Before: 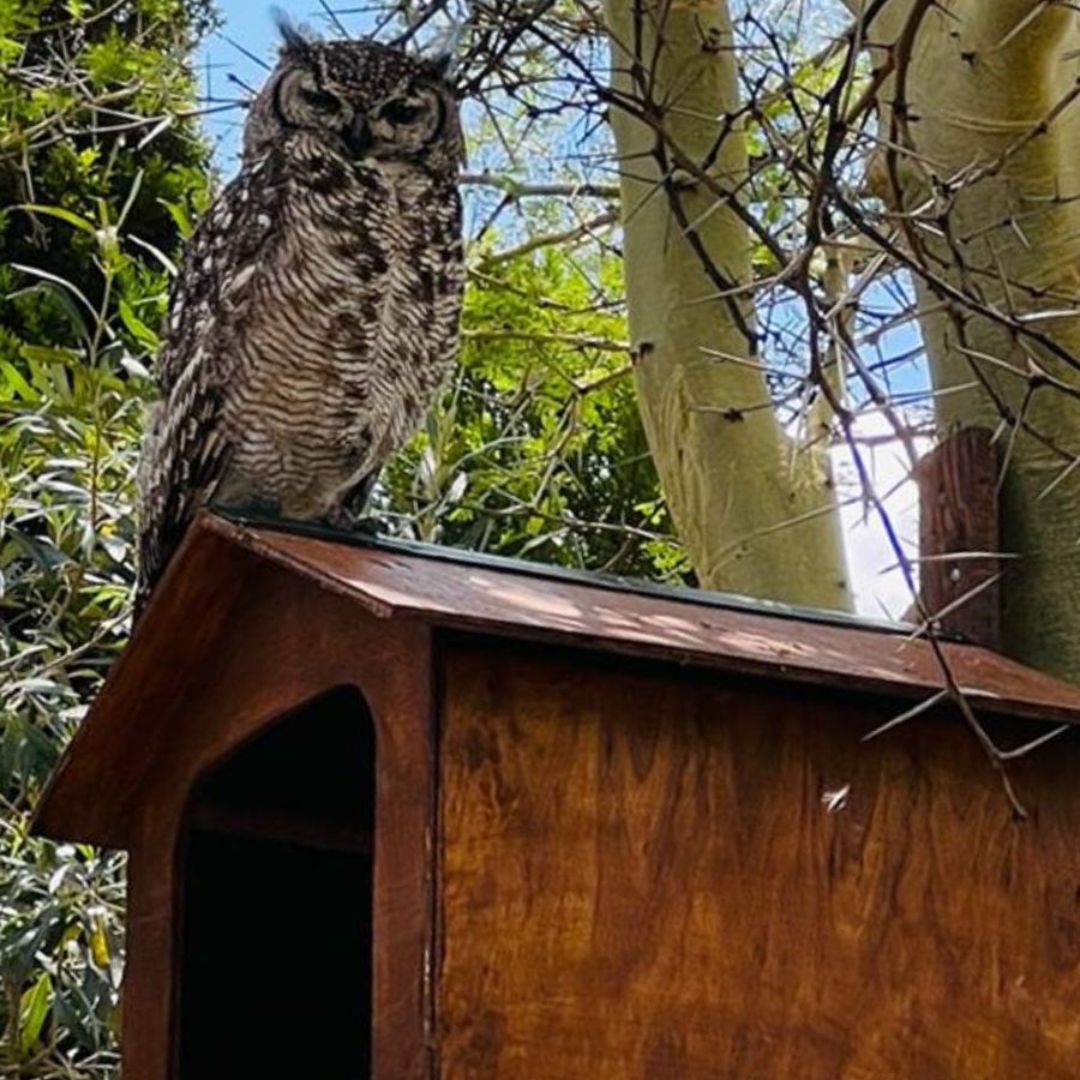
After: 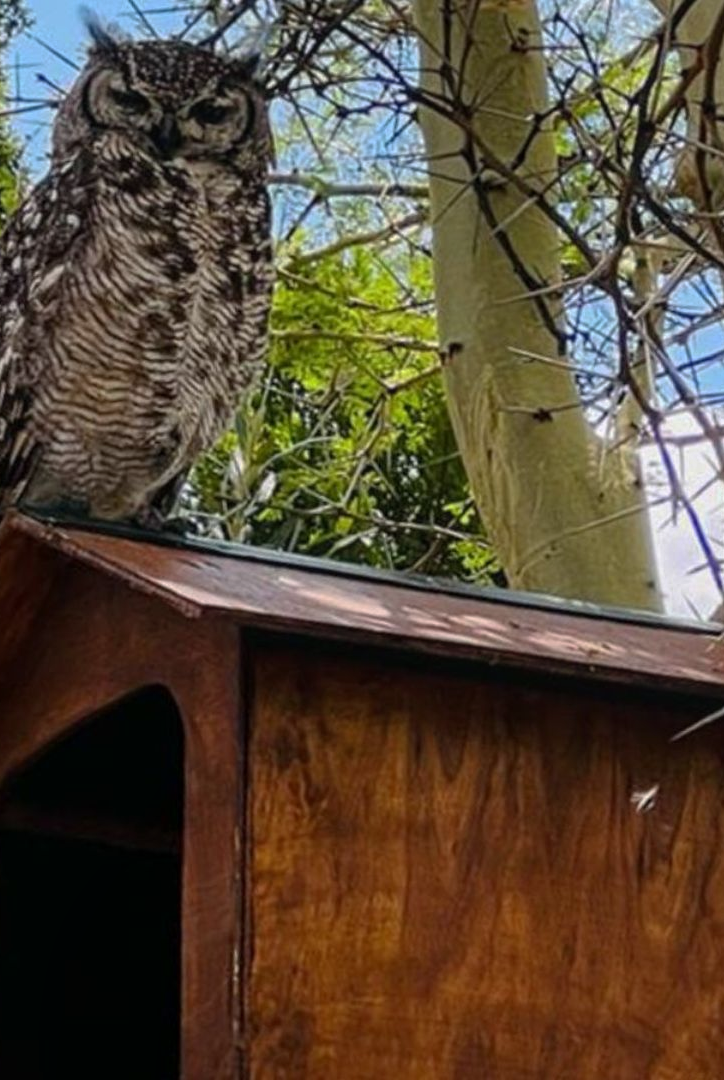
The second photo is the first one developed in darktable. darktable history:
base curve: curves: ch0 [(0, 0) (0.74, 0.67) (1, 1)], preserve colors none
crop and rotate: left 17.769%, right 15.185%
local contrast: detail 109%
